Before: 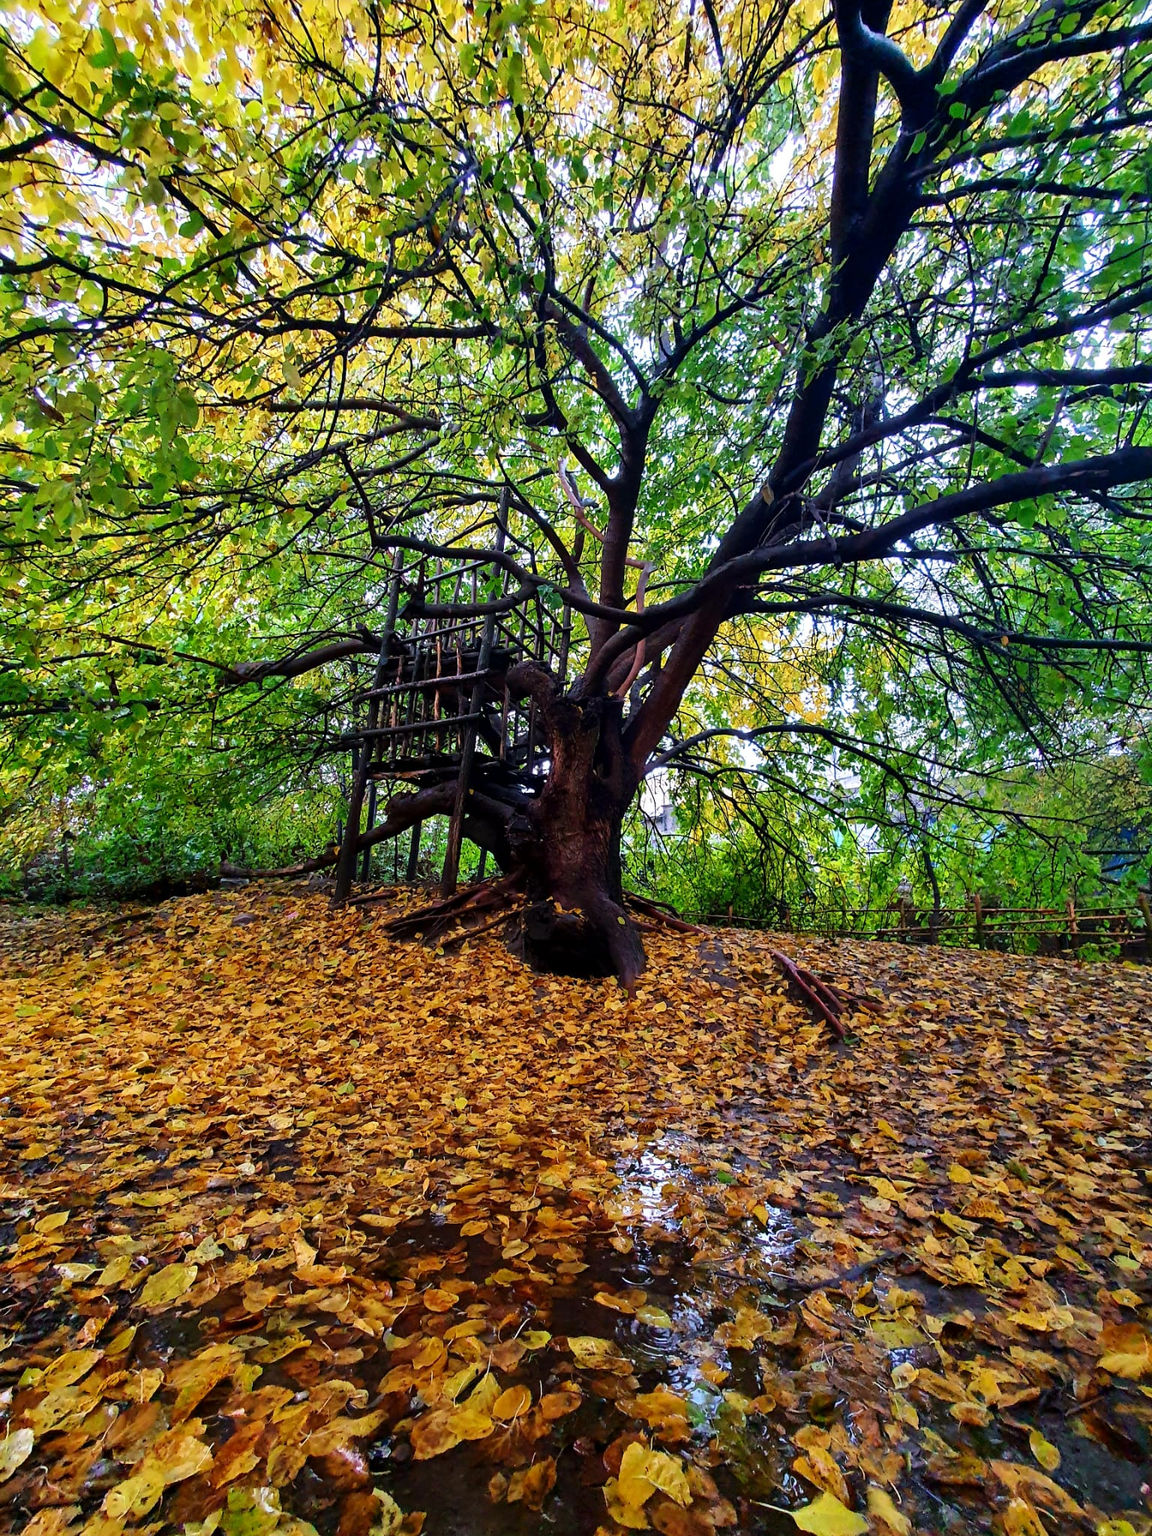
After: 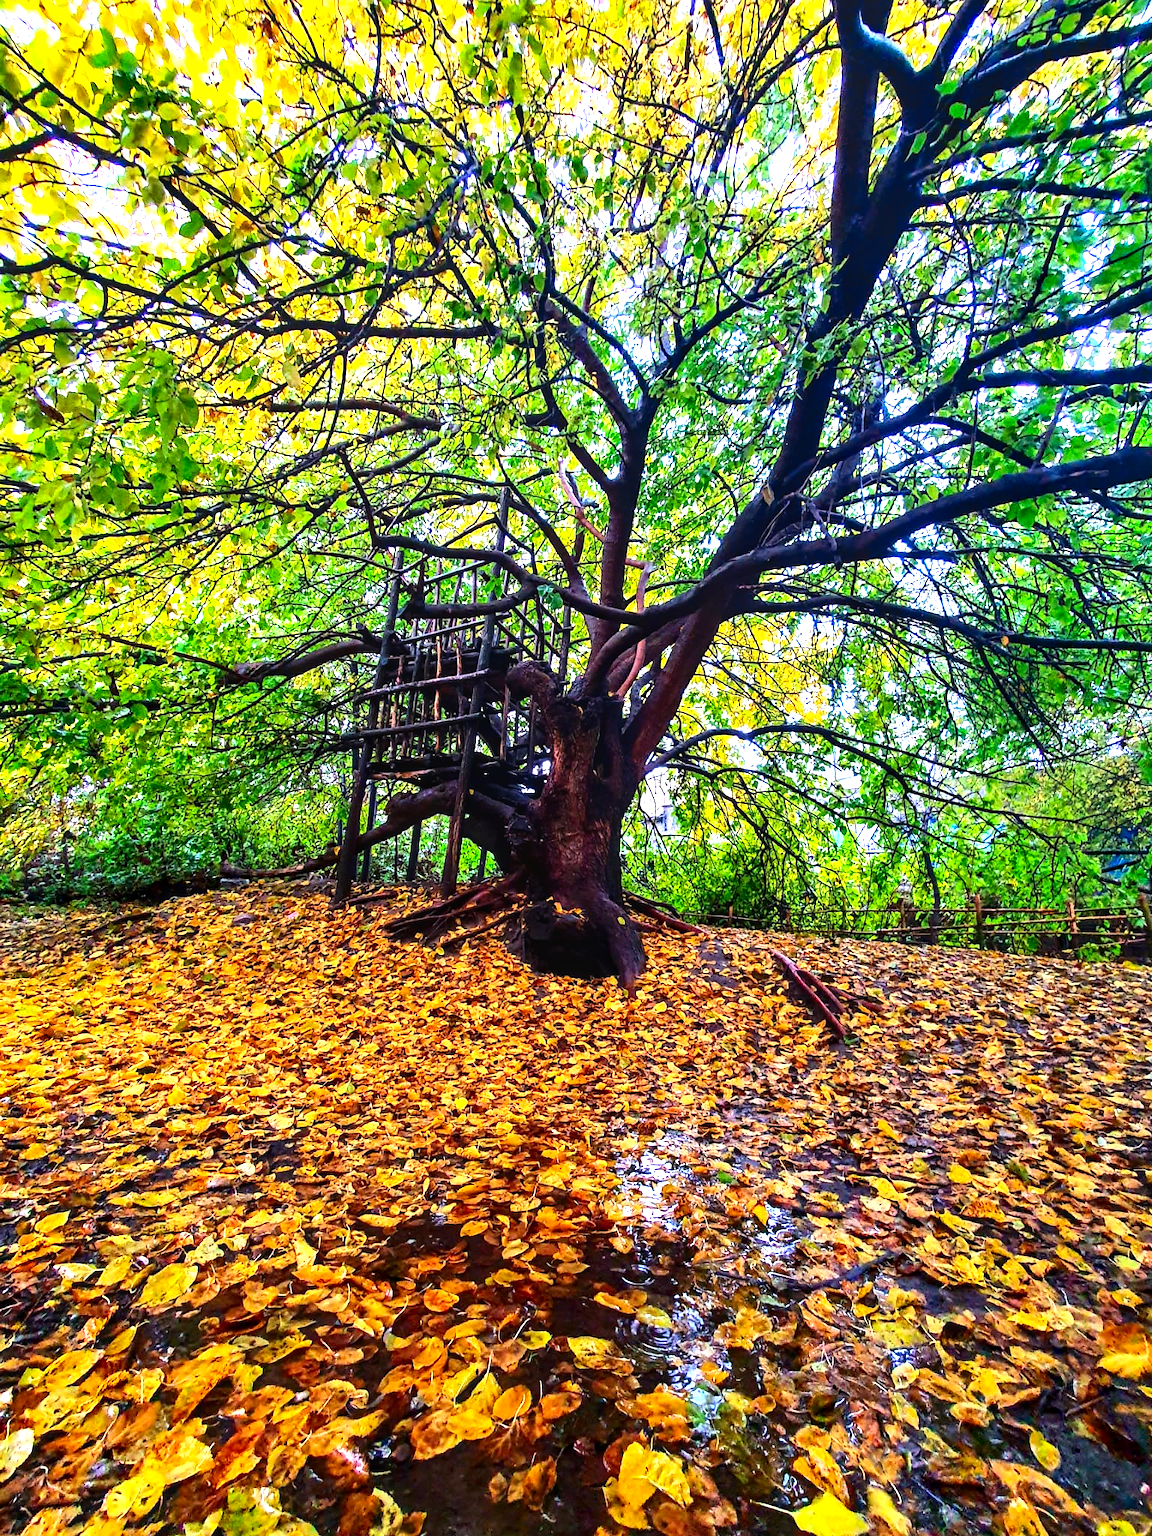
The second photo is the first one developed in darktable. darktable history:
contrast brightness saturation: contrast 0.15, brightness -0.01, saturation 0.1
color balance: gamma [0.9, 0.988, 0.975, 1.025], gain [1.05, 1, 1, 1]
exposure: black level correction 0, exposure 1.1 EV, compensate exposure bias true, compensate highlight preservation false
haze removal: strength 0.29, distance 0.25, compatibility mode true, adaptive false
local contrast: on, module defaults
